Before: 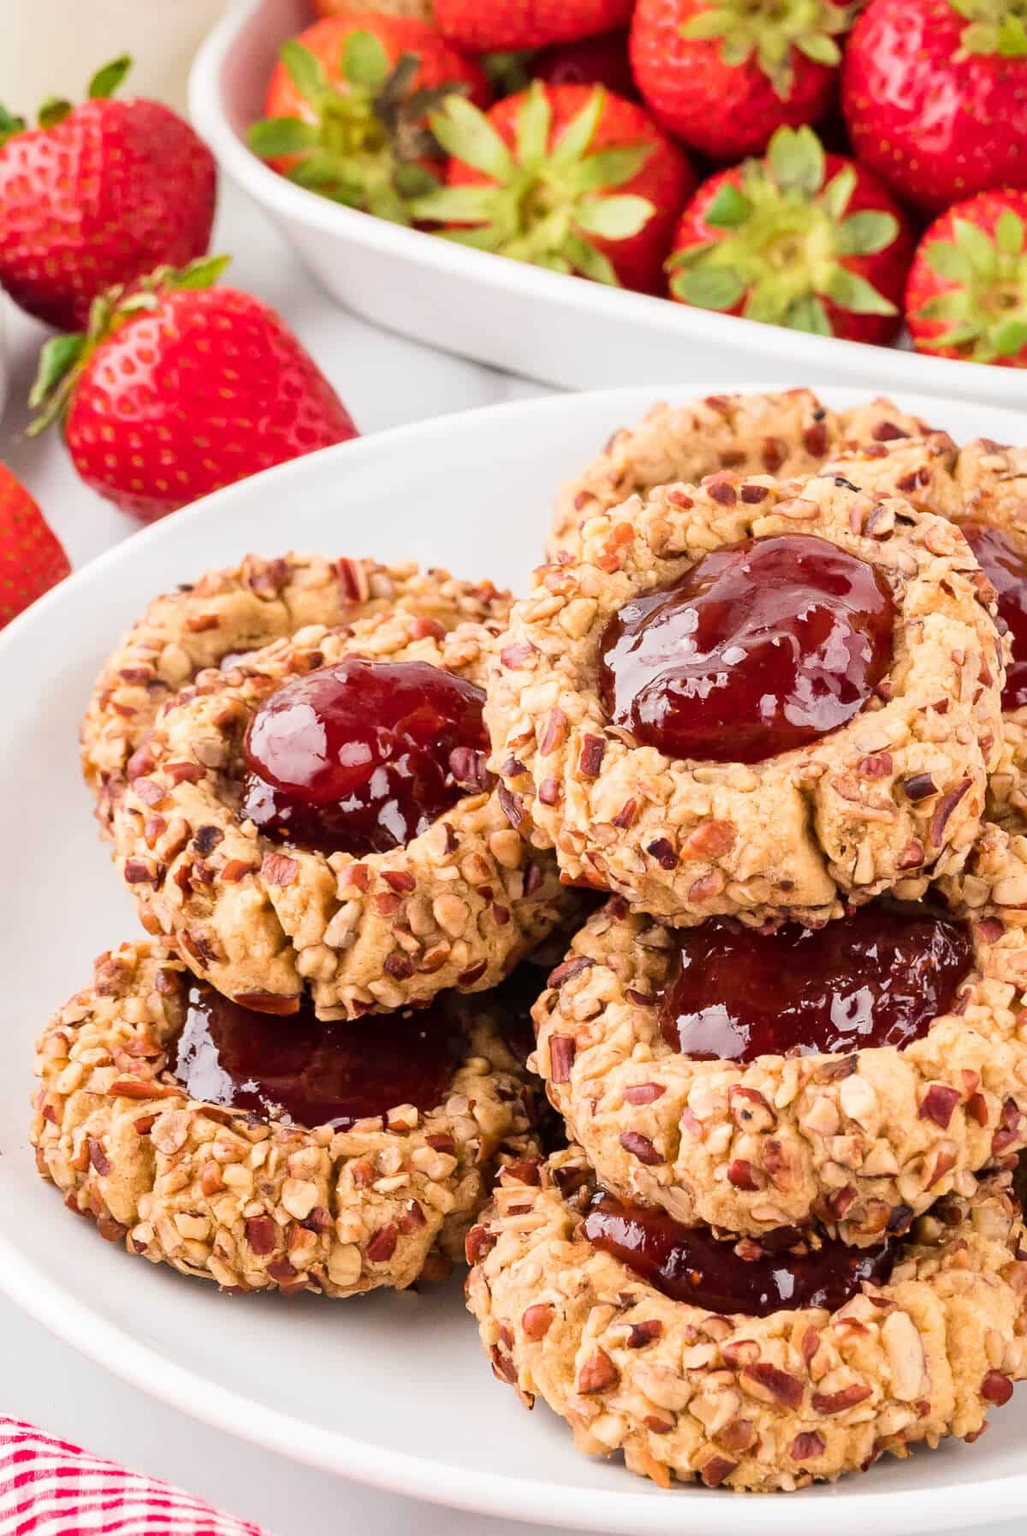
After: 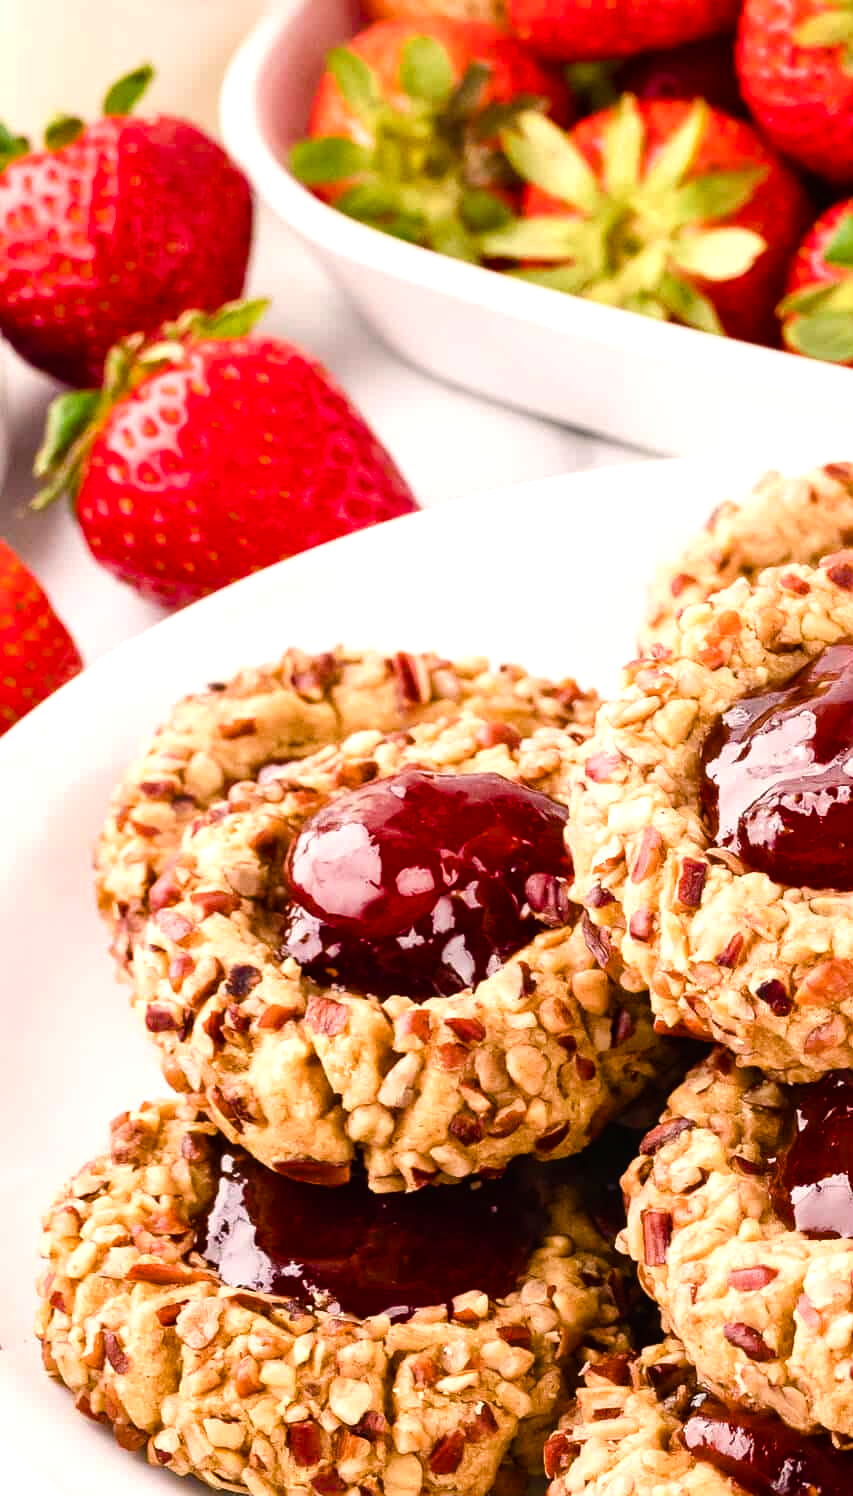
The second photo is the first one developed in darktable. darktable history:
color balance rgb: shadows lift › chroma 1%, shadows lift › hue 217.2°, power › hue 310.8°, highlights gain › chroma 2%, highlights gain › hue 44.4°, global offset › luminance 0.25%, global offset › hue 171.6°, perceptual saturation grading › global saturation 14.09%, perceptual saturation grading › highlights -30%, perceptual saturation grading › shadows 50.67%, global vibrance 25%, contrast 20%
crop: right 28.885%, bottom 16.626%
